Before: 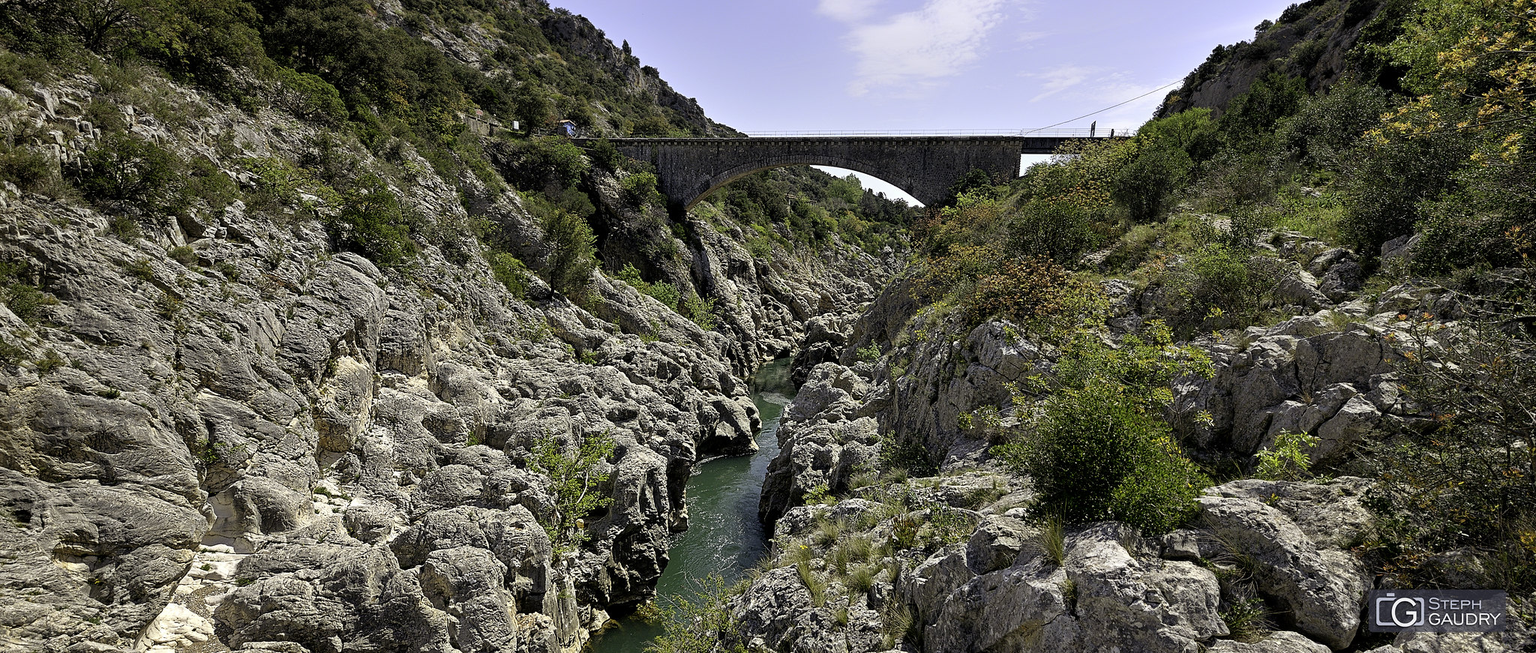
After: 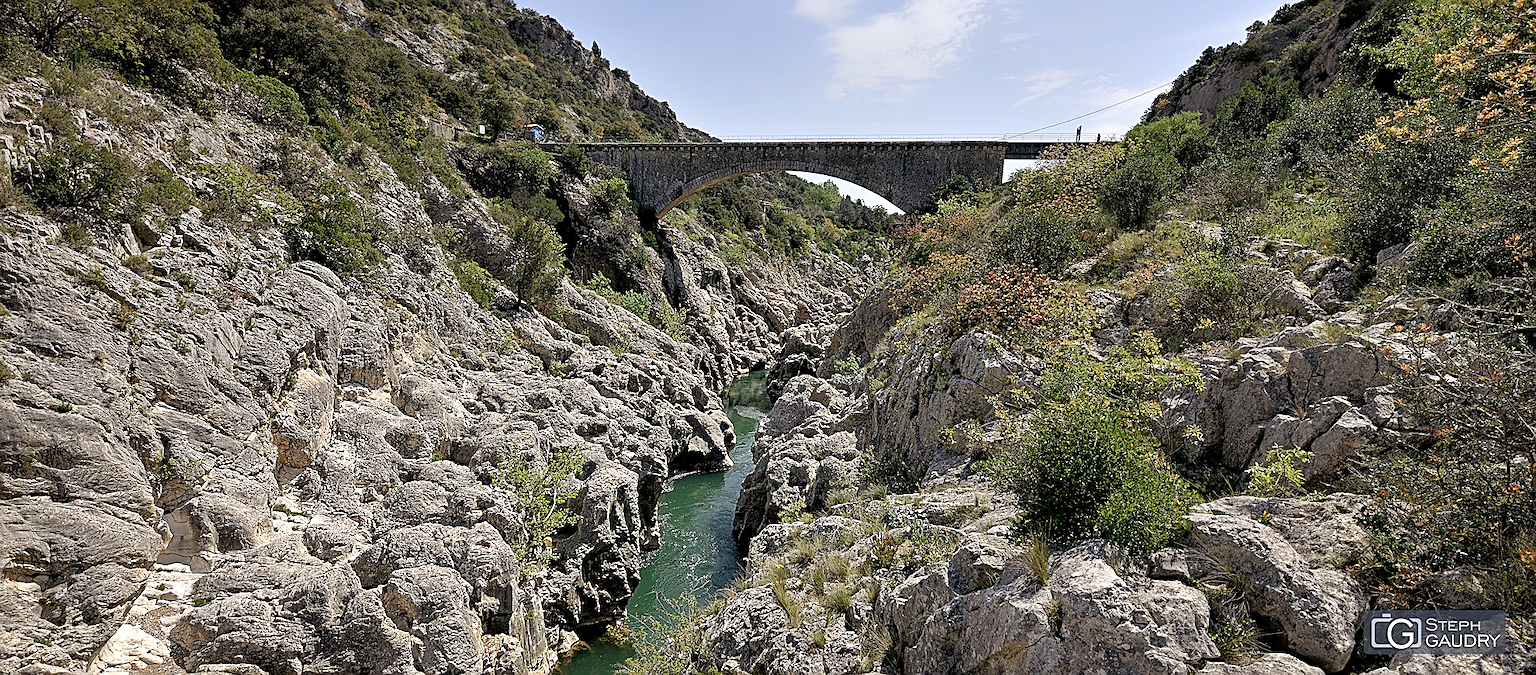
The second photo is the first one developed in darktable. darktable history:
sharpen: on, module defaults
crop and rotate: left 3.278%
tone equalizer: edges refinement/feathering 500, mask exposure compensation -1.57 EV, preserve details no
color balance rgb: power › luminance 1.418%, linear chroma grading › shadows -2.307%, linear chroma grading › highlights -14.746%, linear chroma grading › global chroma -9.845%, linear chroma grading › mid-tones -9.826%, perceptual saturation grading › global saturation 0.96%, perceptual saturation grading › mid-tones 11.702%
